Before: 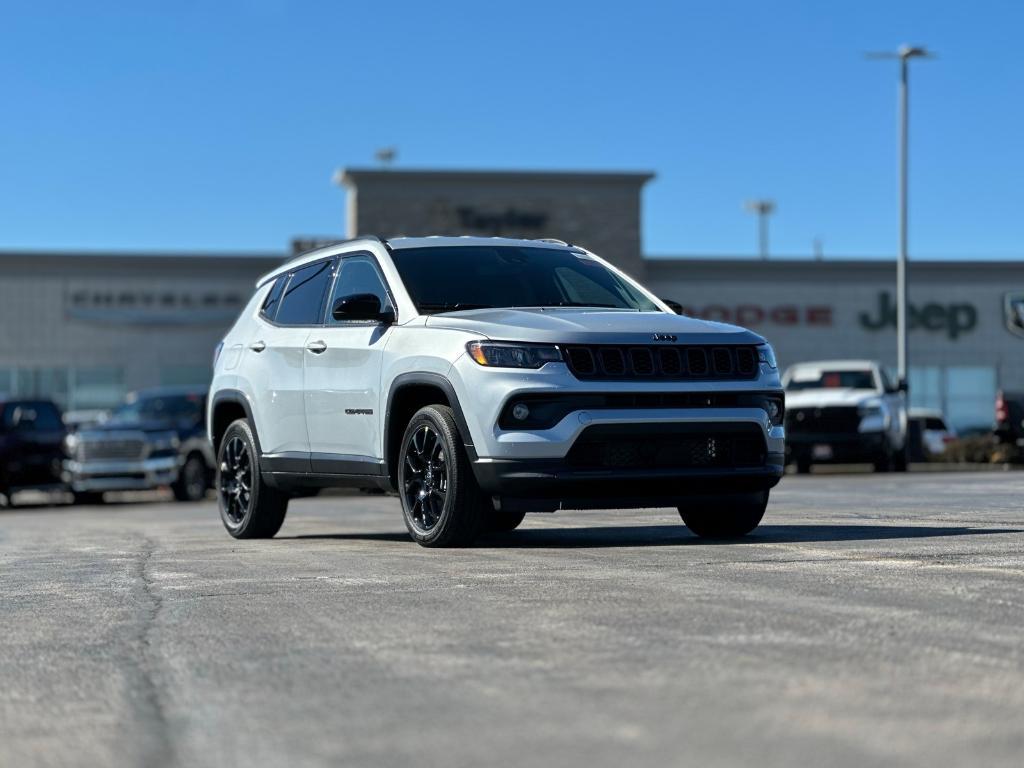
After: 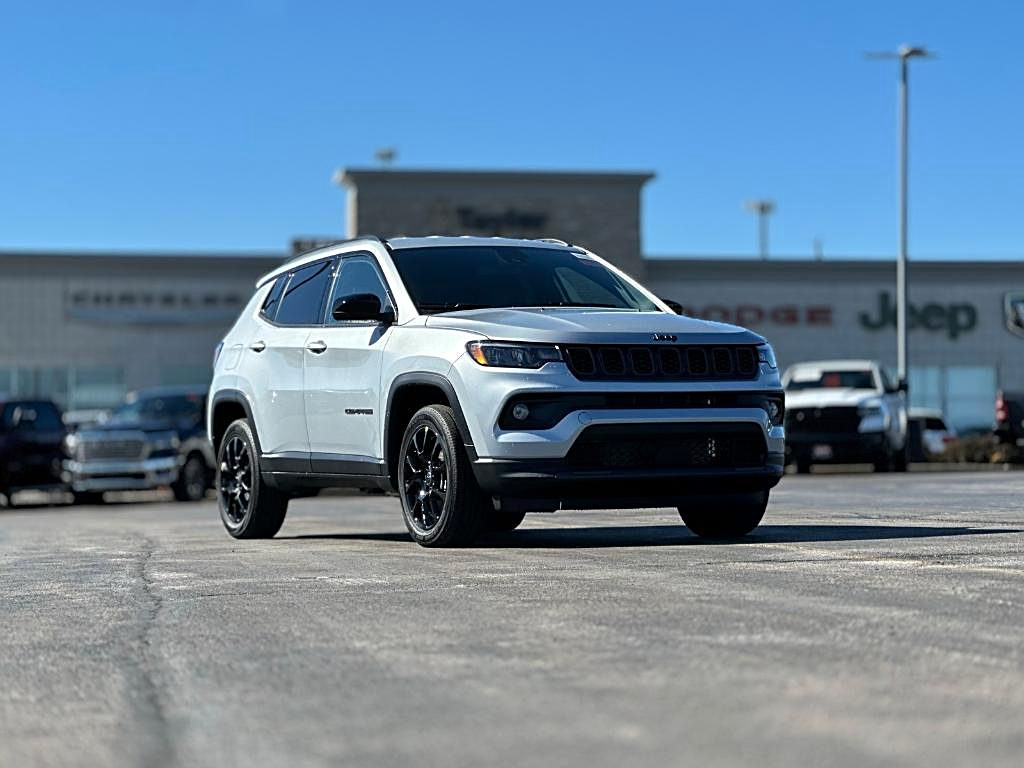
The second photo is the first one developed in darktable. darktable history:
exposure: exposure 0.074 EV, compensate exposure bias true, compensate highlight preservation false
sharpen: on, module defaults
